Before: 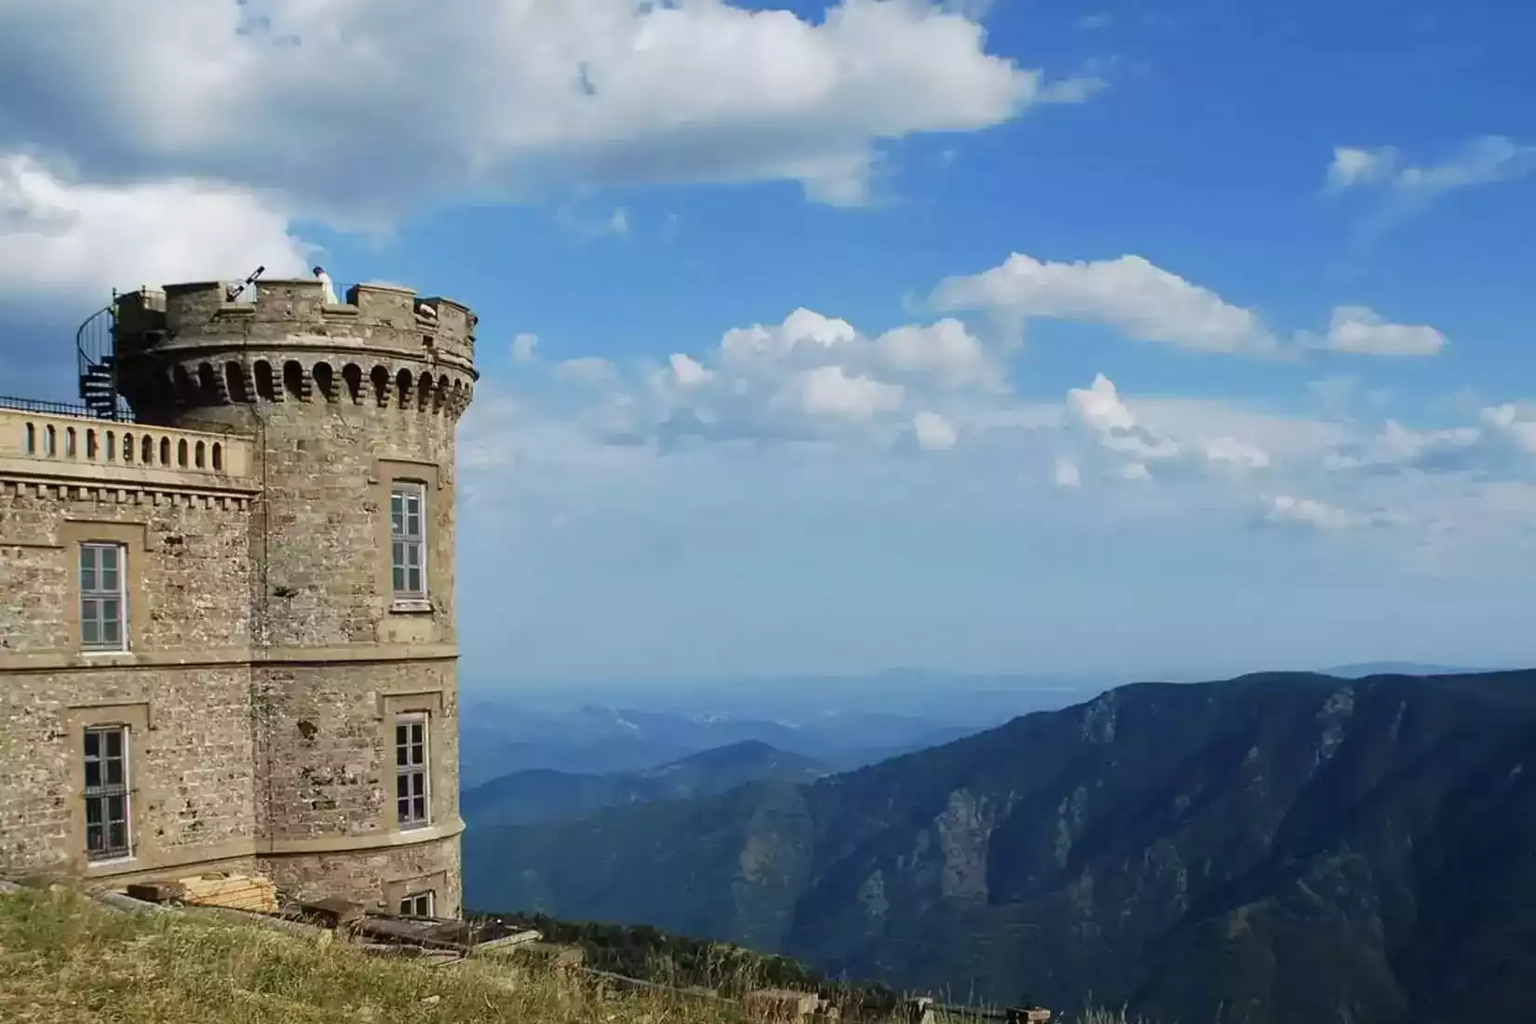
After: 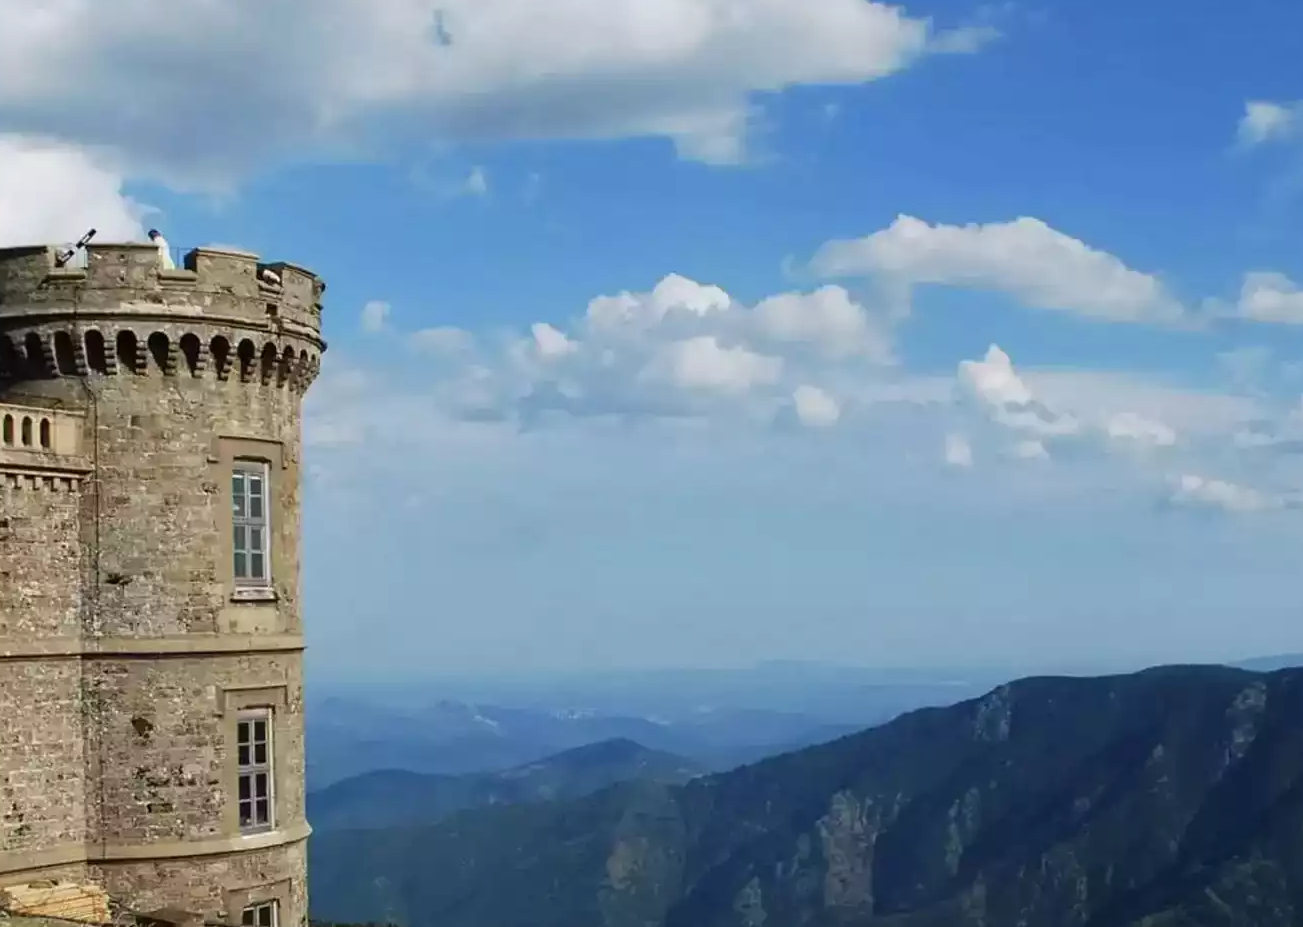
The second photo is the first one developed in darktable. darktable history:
crop: left 11.45%, top 5.195%, right 9.557%, bottom 10.478%
